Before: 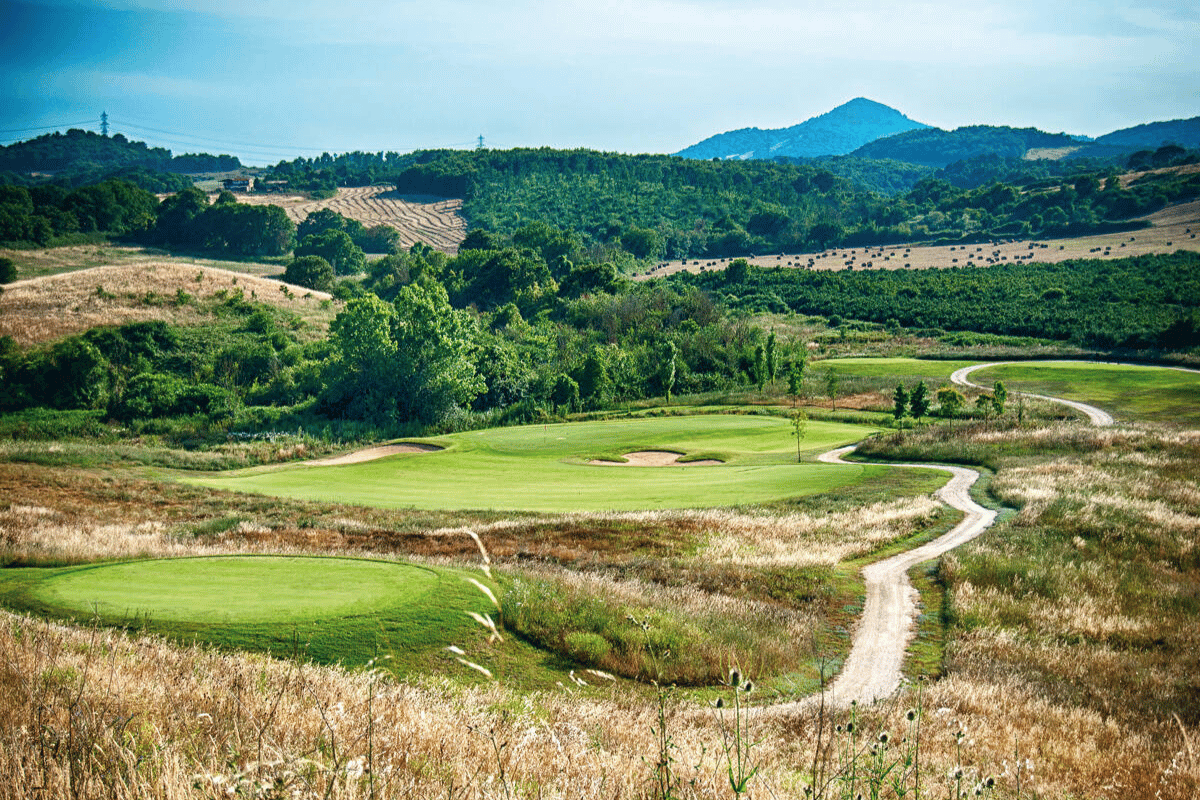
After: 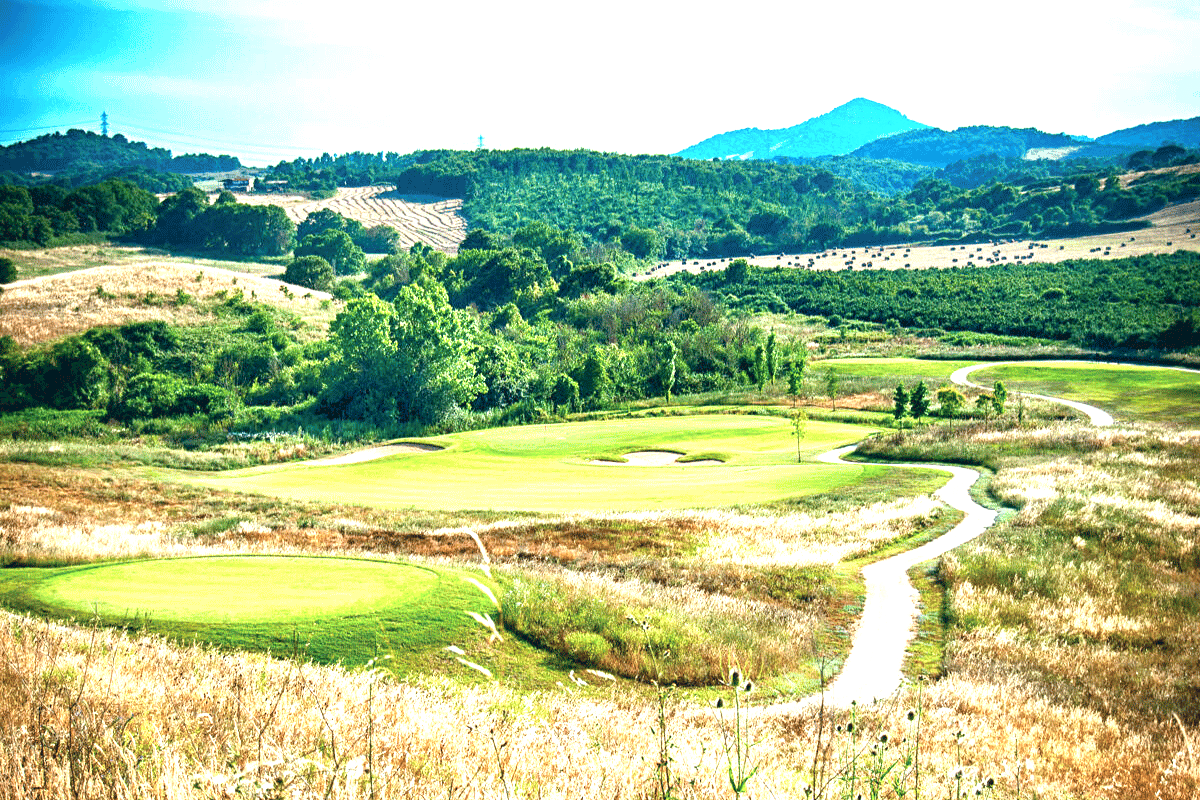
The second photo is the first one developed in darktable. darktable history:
rotate and perspective: automatic cropping off
tone equalizer: -7 EV 0.13 EV, smoothing diameter 25%, edges refinement/feathering 10, preserve details guided filter
exposure: black level correction 0.001, exposure 1.3 EV, compensate highlight preservation false
